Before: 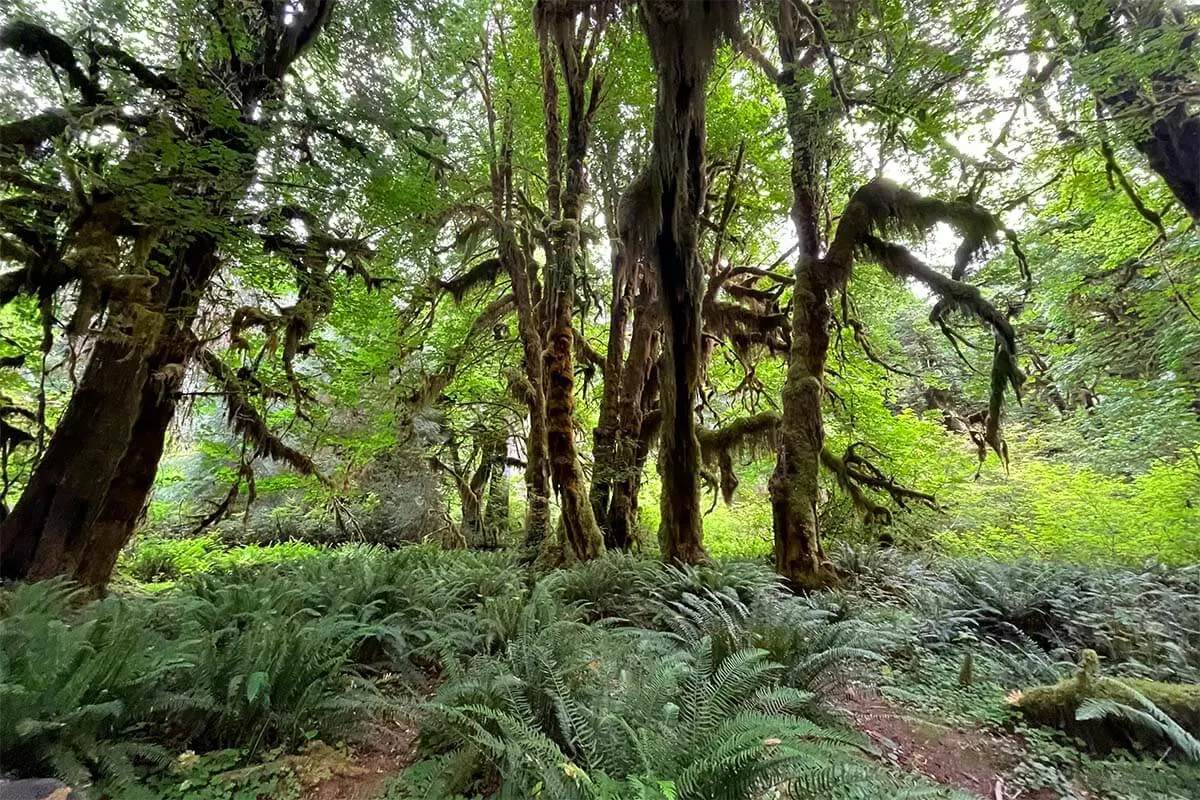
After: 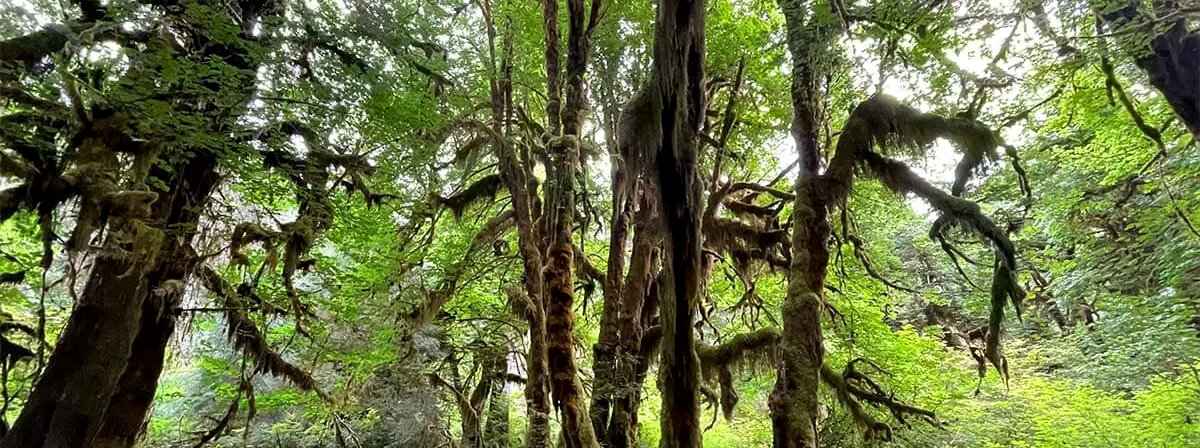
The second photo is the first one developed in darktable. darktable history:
crop and rotate: top 10.605%, bottom 33.274%
local contrast: mode bilateral grid, contrast 20, coarseness 50, detail 120%, midtone range 0.2
